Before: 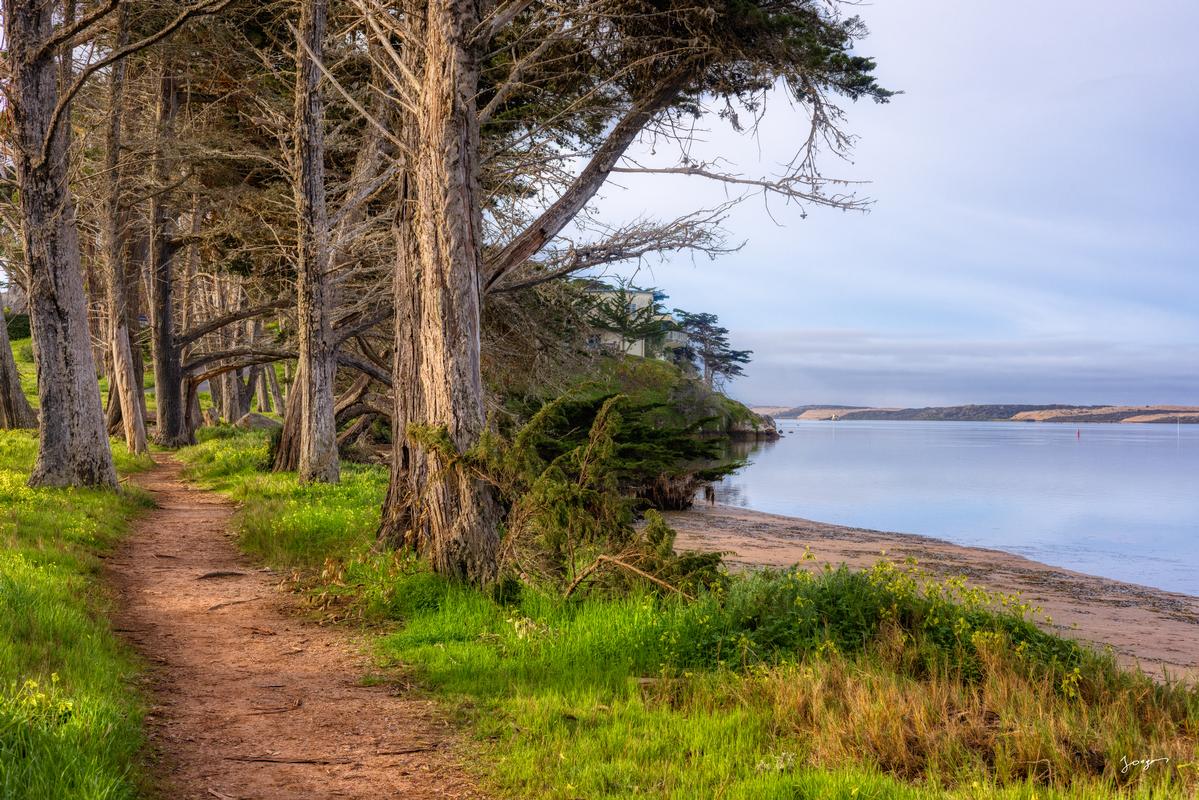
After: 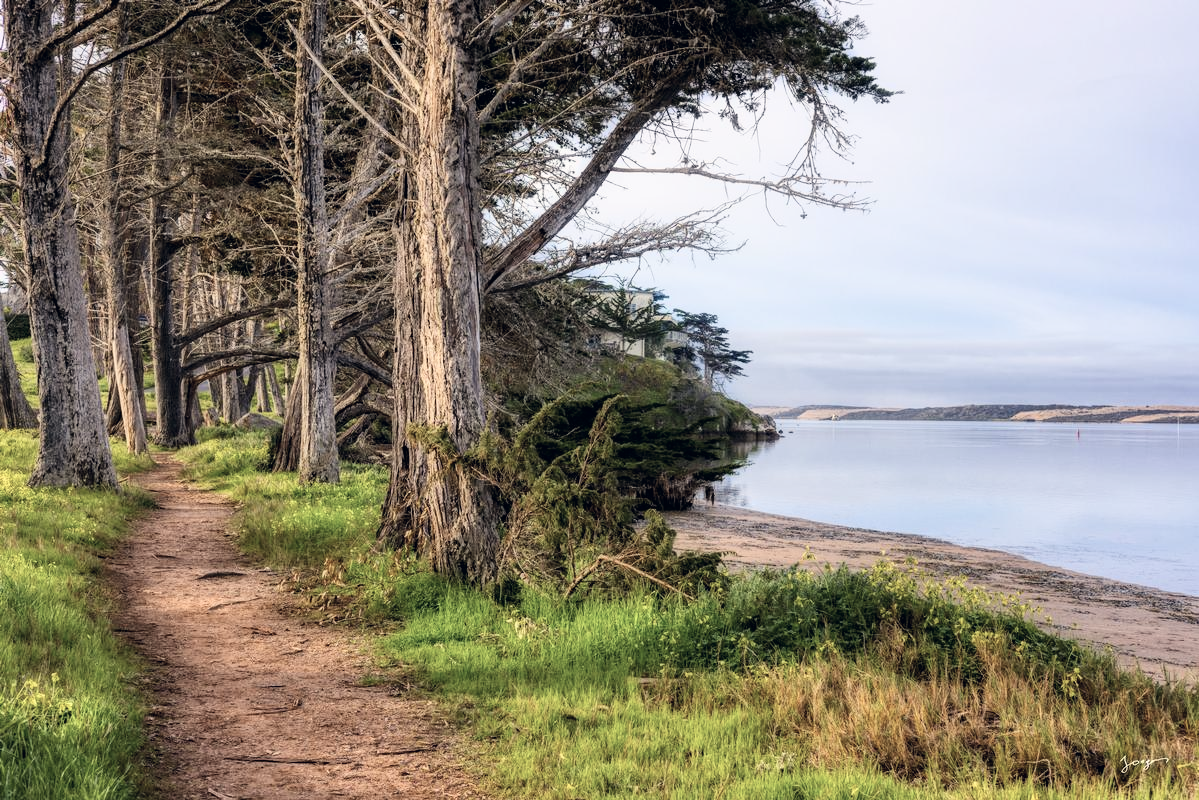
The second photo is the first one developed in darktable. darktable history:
contrast brightness saturation: contrast 0.1, saturation -0.36
tone curve: curves: ch0 [(0, 0) (0.004, 0.001) (0.133, 0.112) (0.325, 0.362) (0.832, 0.893) (1, 1)], color space Lab, linked channels, preserve colors none
color correction: highlights a* 0.207, highlights b* 2.7, shadows a* -0.874, shadows b* -4.78
